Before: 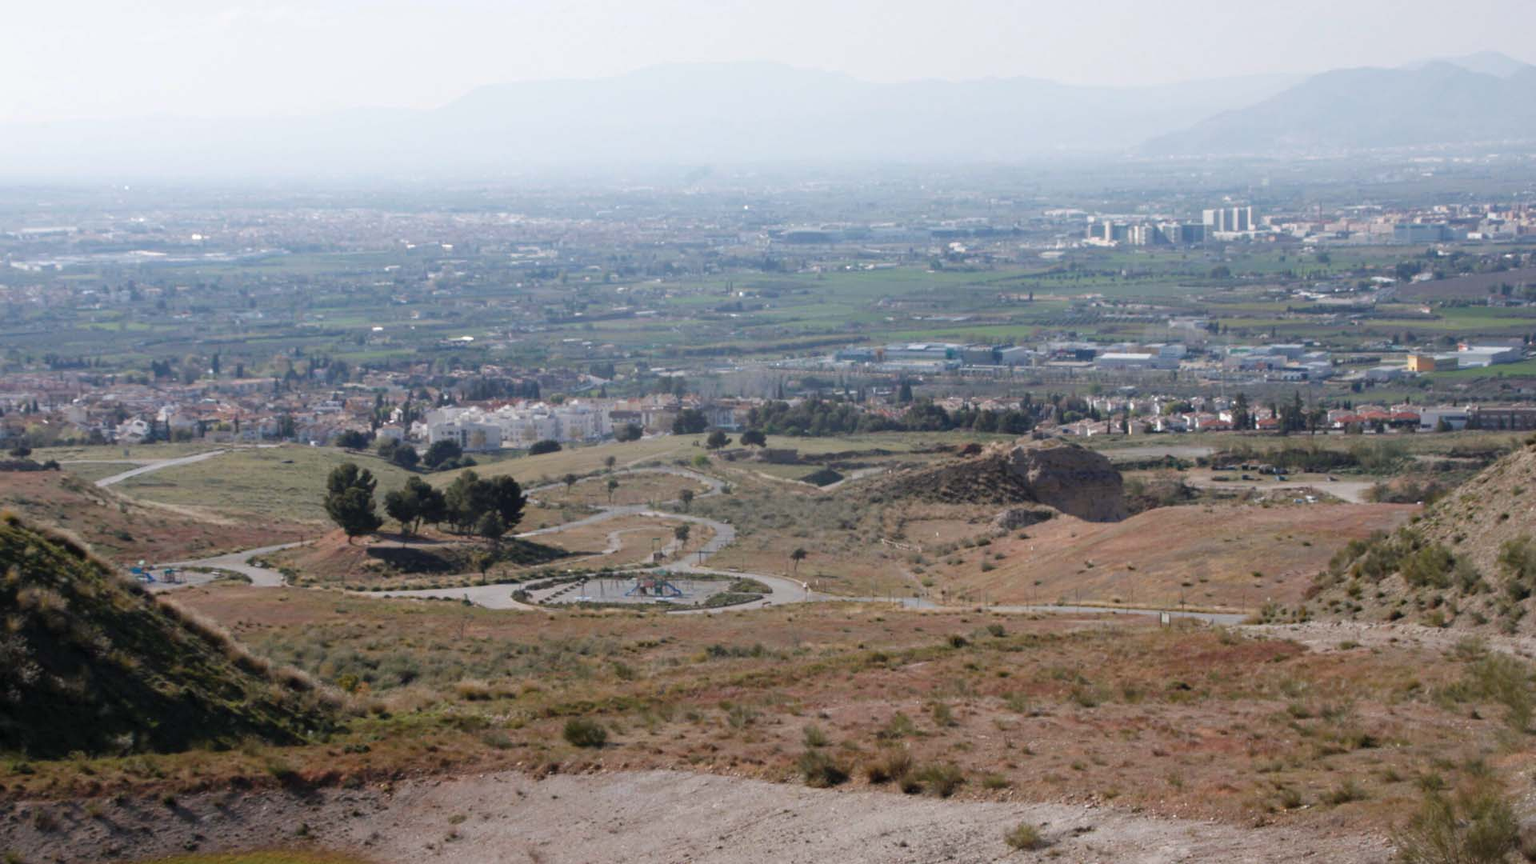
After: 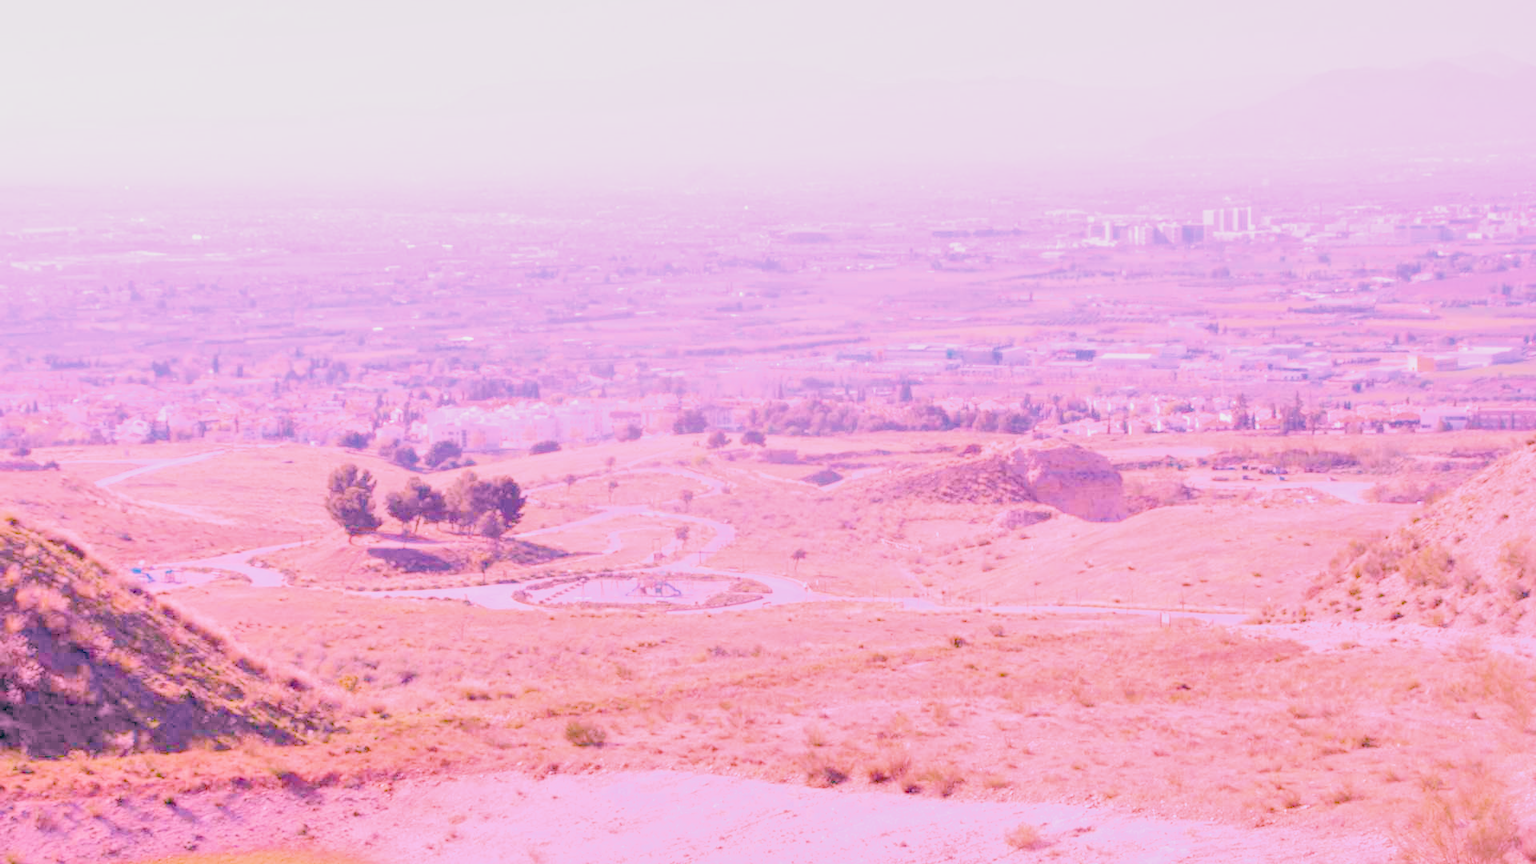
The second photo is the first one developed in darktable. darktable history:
raw chromatic aberrations: on, module defaults
color balance rgb: perceptual saturation grading › global saturation 25%, global vibrance 20%
highlight reconstruction: method reconstruct color, iterations 1, diameter of reconstruction 64 px
hot pixels: on, module defaults
lens correction: scale 1, crop 1, focal 35, aperture 2.8, distance 1000, camera "Canon EOS RP", lens "Canon RF 35mm F1.8 MACRO IS STM"
exposure: black level correction 0.001, exposure 1.398 EV, compensate exposure bias true, compensate highlight preservation false
haze removal: compatibility mode true, adaptive false
local contrast: detail 130%
white balance: red 2.064, blue 1.605
shadows and highlights: shadows 25, white point adjustment -3, highlights -30
filmic rgb: black relative exposure -16 EV, white relative exposure 6.12 EV, hardness 5.22
velvia: on, module defaults
tone equalizer "mask blending: all purposes": on, module defaults
